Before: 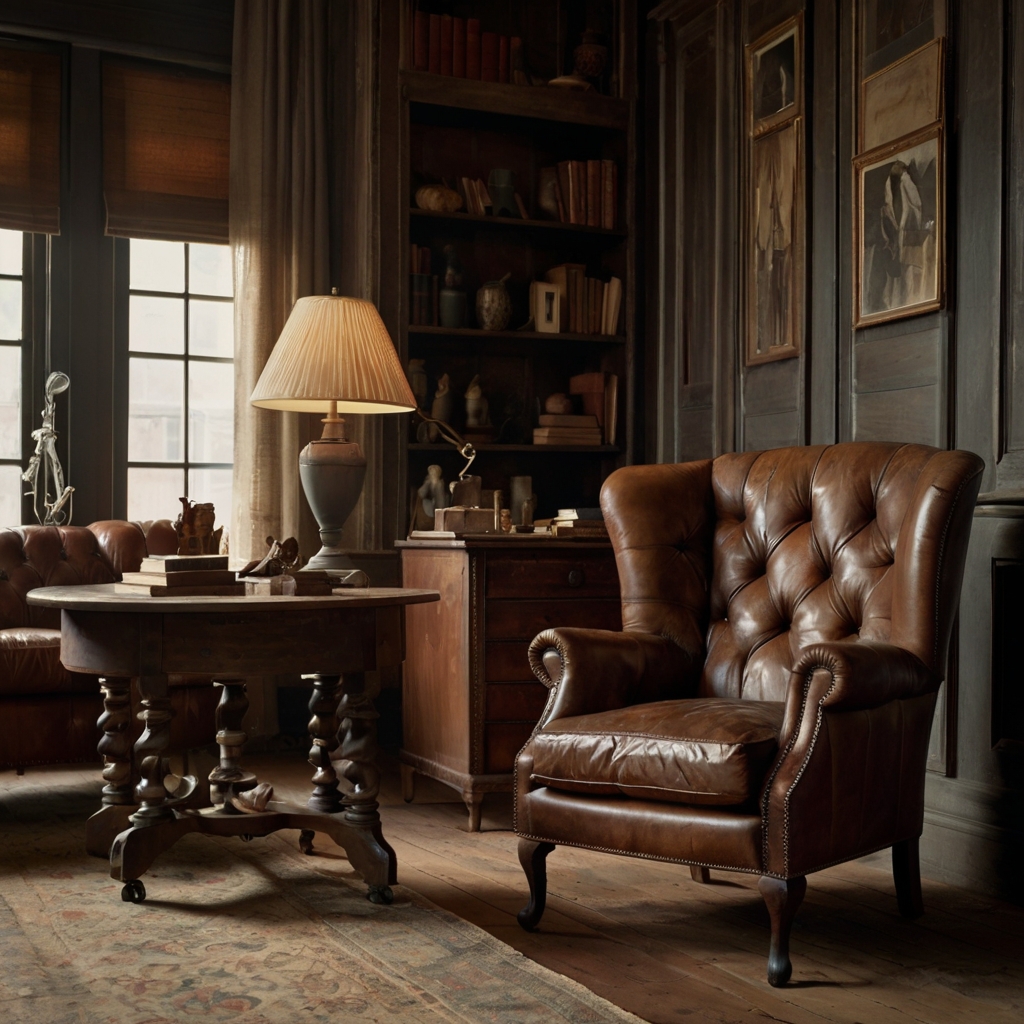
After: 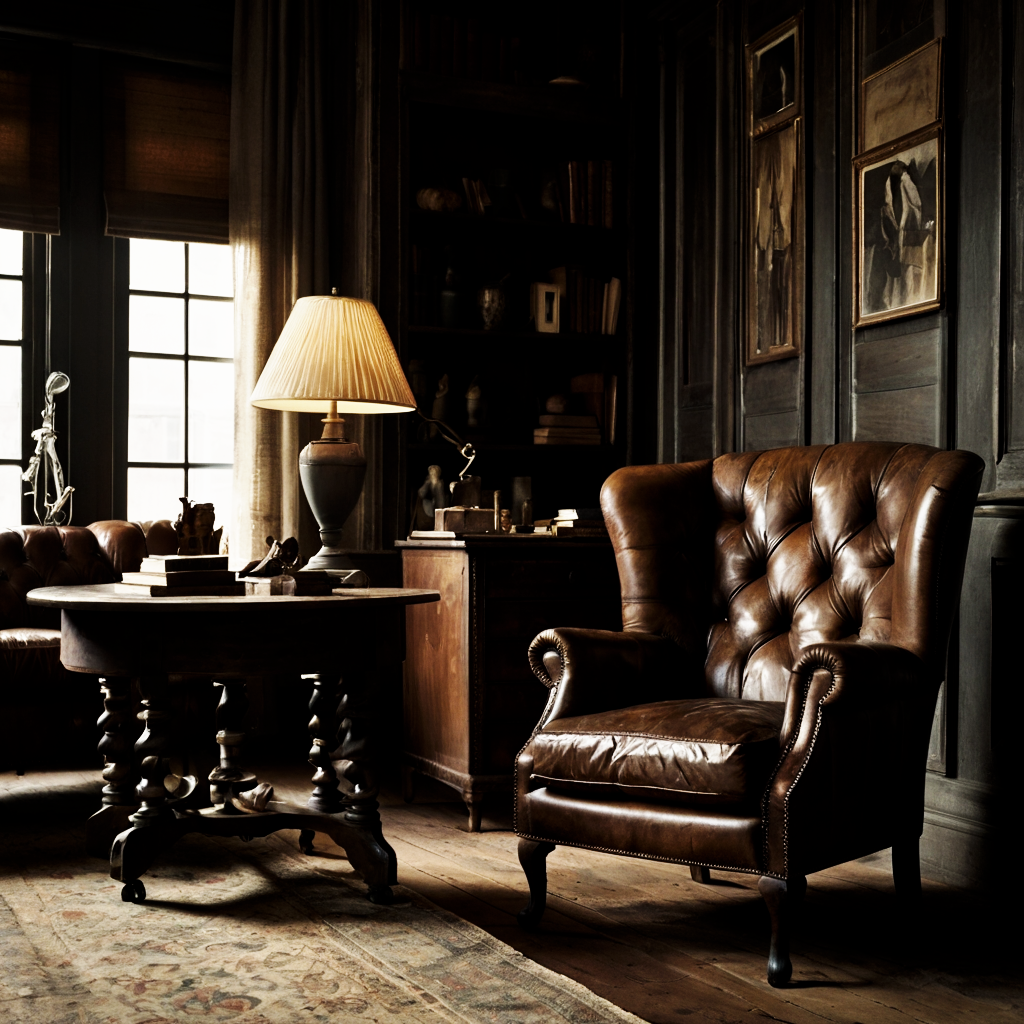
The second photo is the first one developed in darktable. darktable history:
base curve: curves: ch0 [(0, 0) (0.007, 0.004) (0.027, 0.03) (0.046, 0.07) (0.207, 0.54) (0.442, 0.872) (0.673, 0.972) (1, 1)], preserve colors none
levels: levels [0, 0.618, 1]
shadows and highlights: shadows 20.91, highlights -82.73, soften with gaussian
